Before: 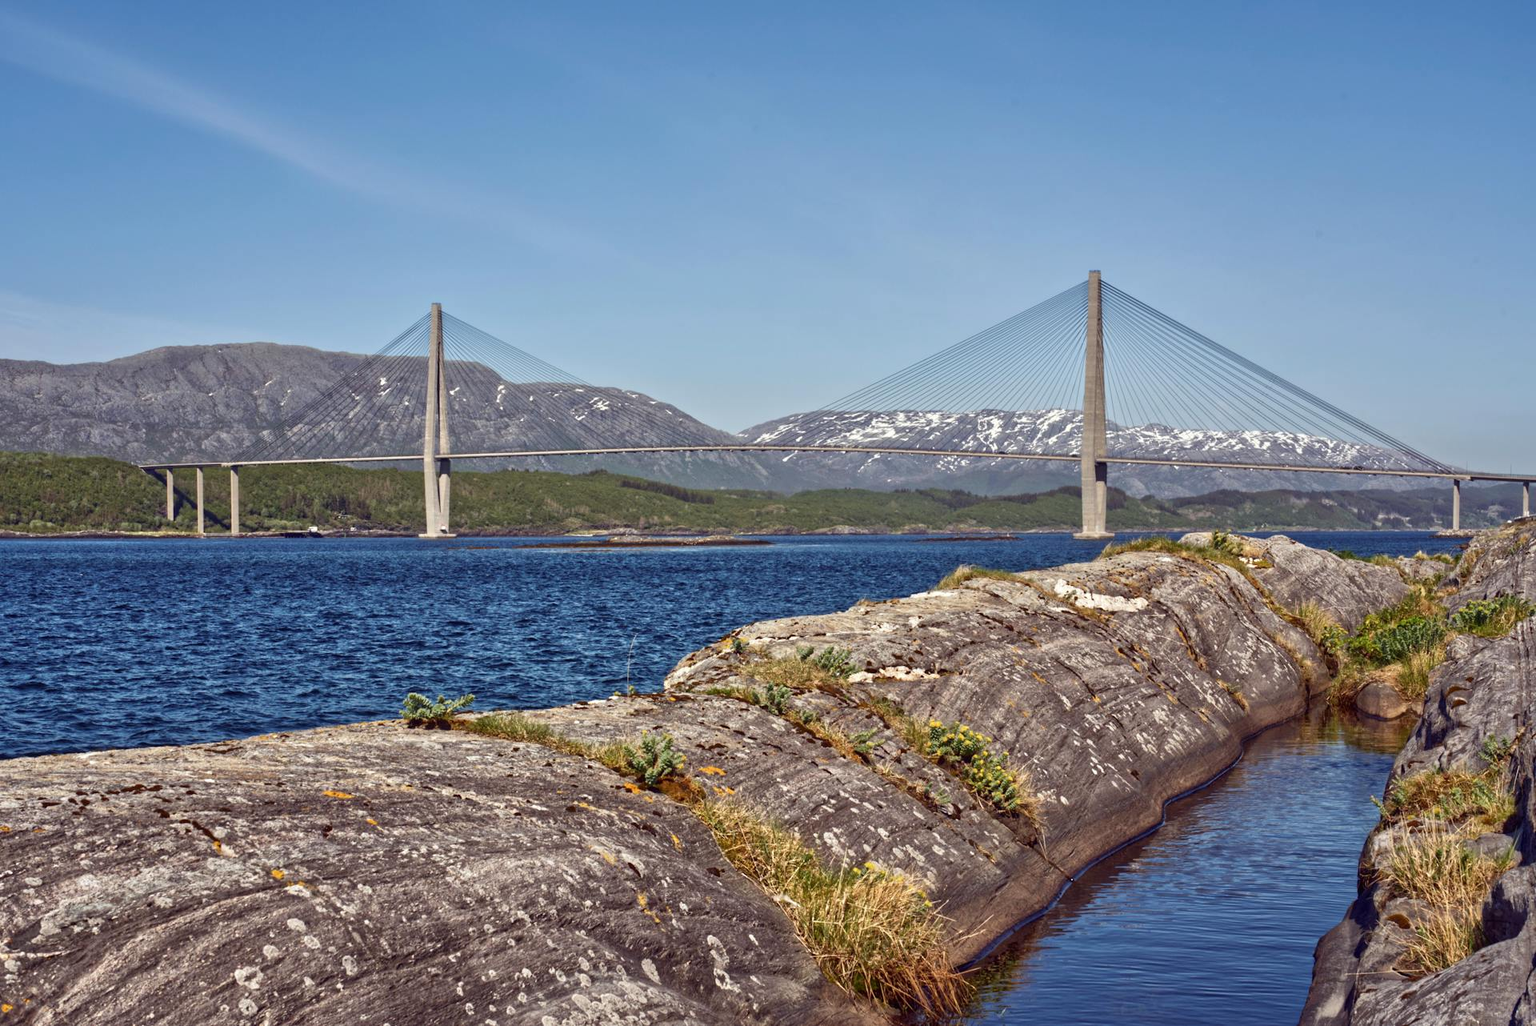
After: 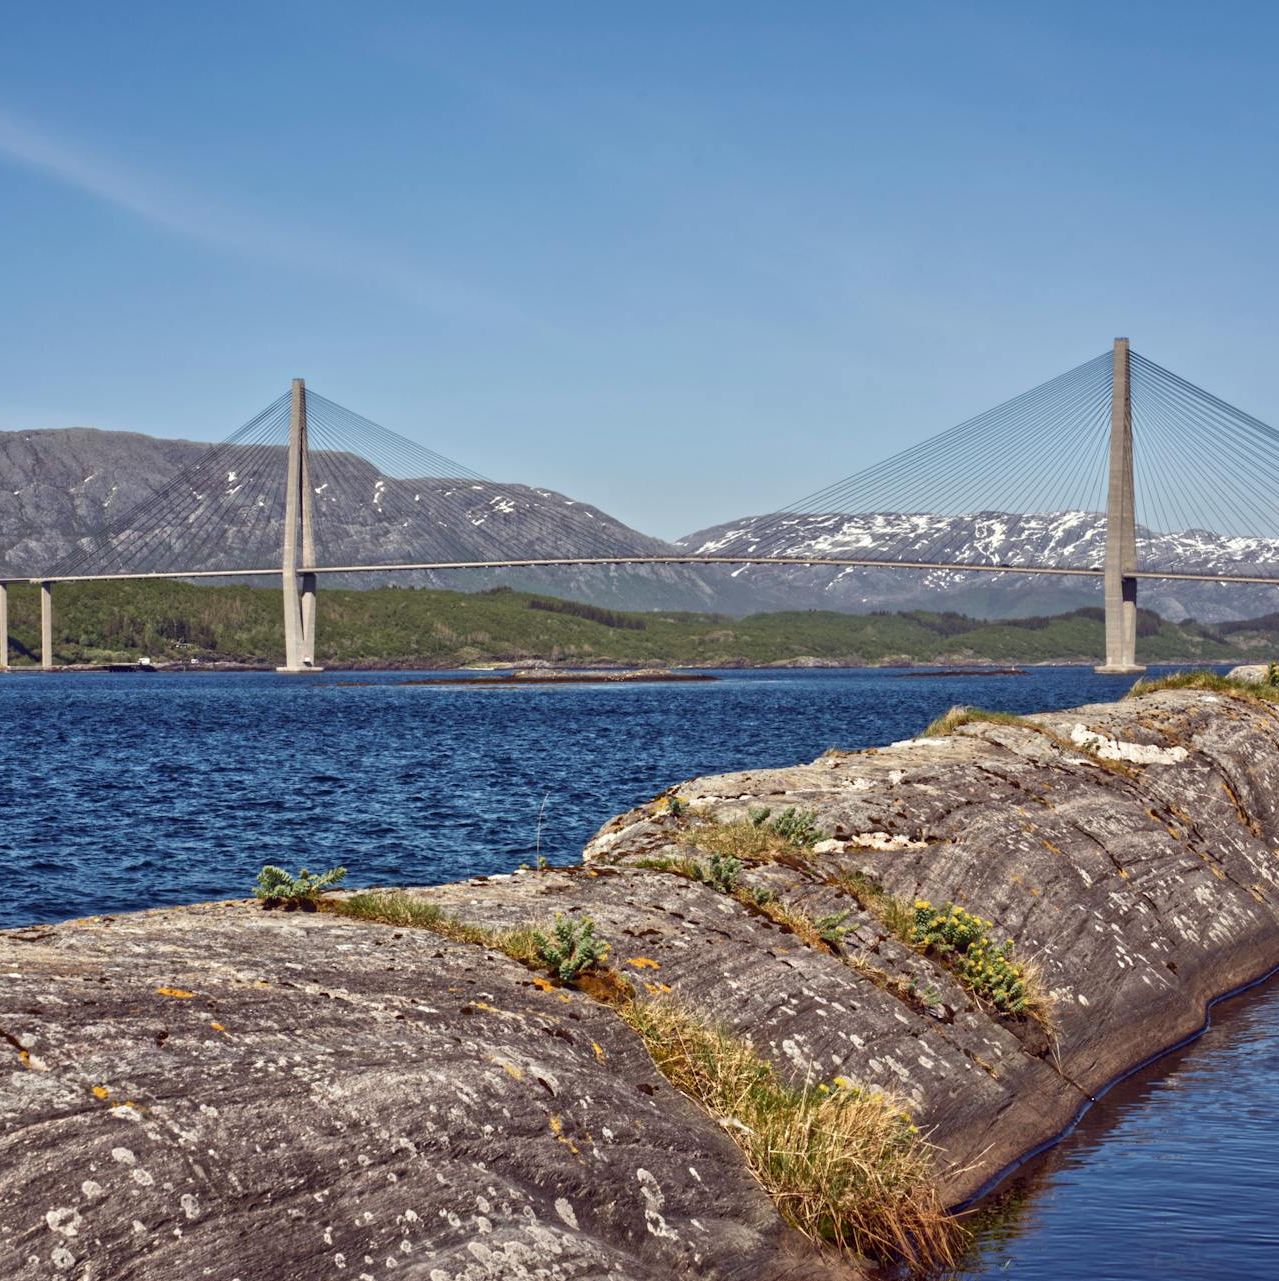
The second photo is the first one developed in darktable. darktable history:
crop and rotate: left 12.905%, right 20.448%
